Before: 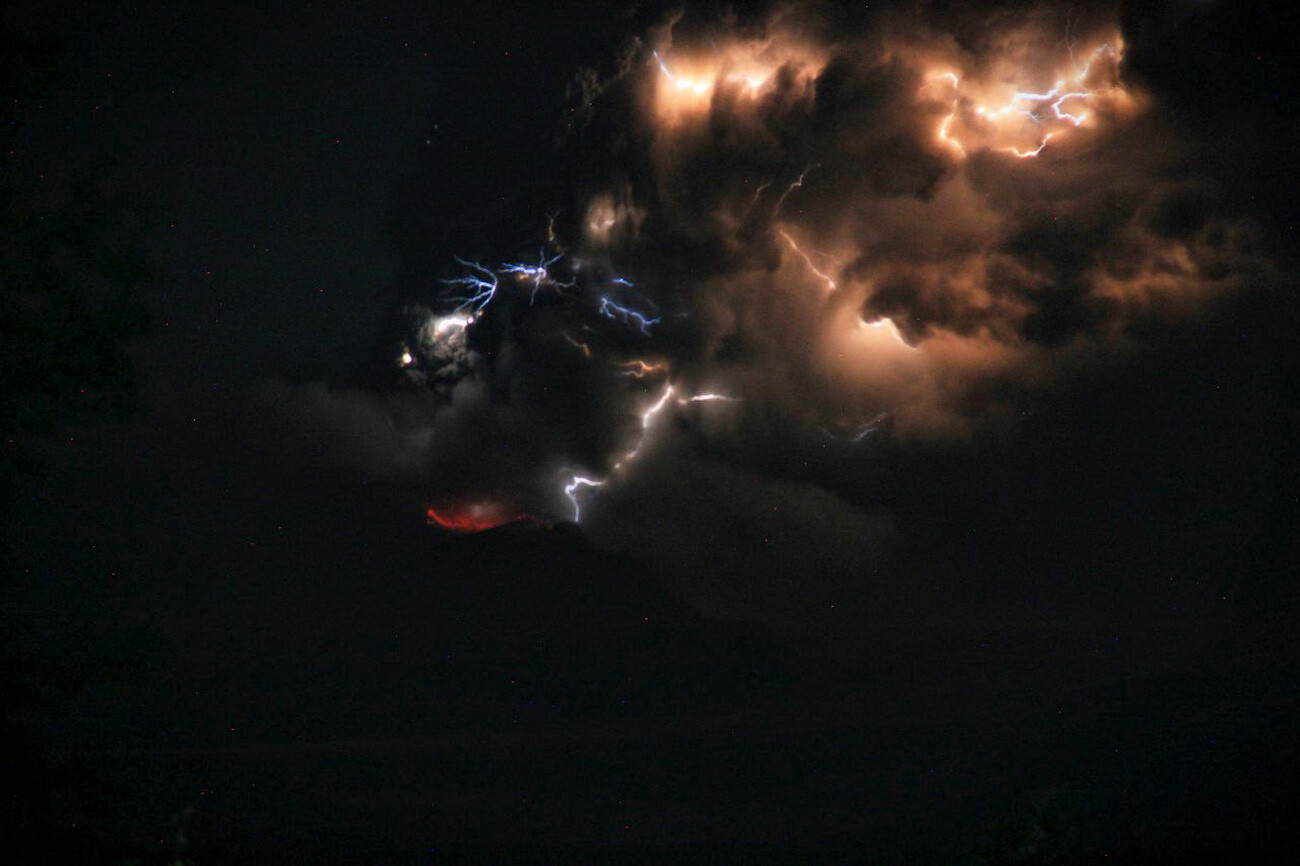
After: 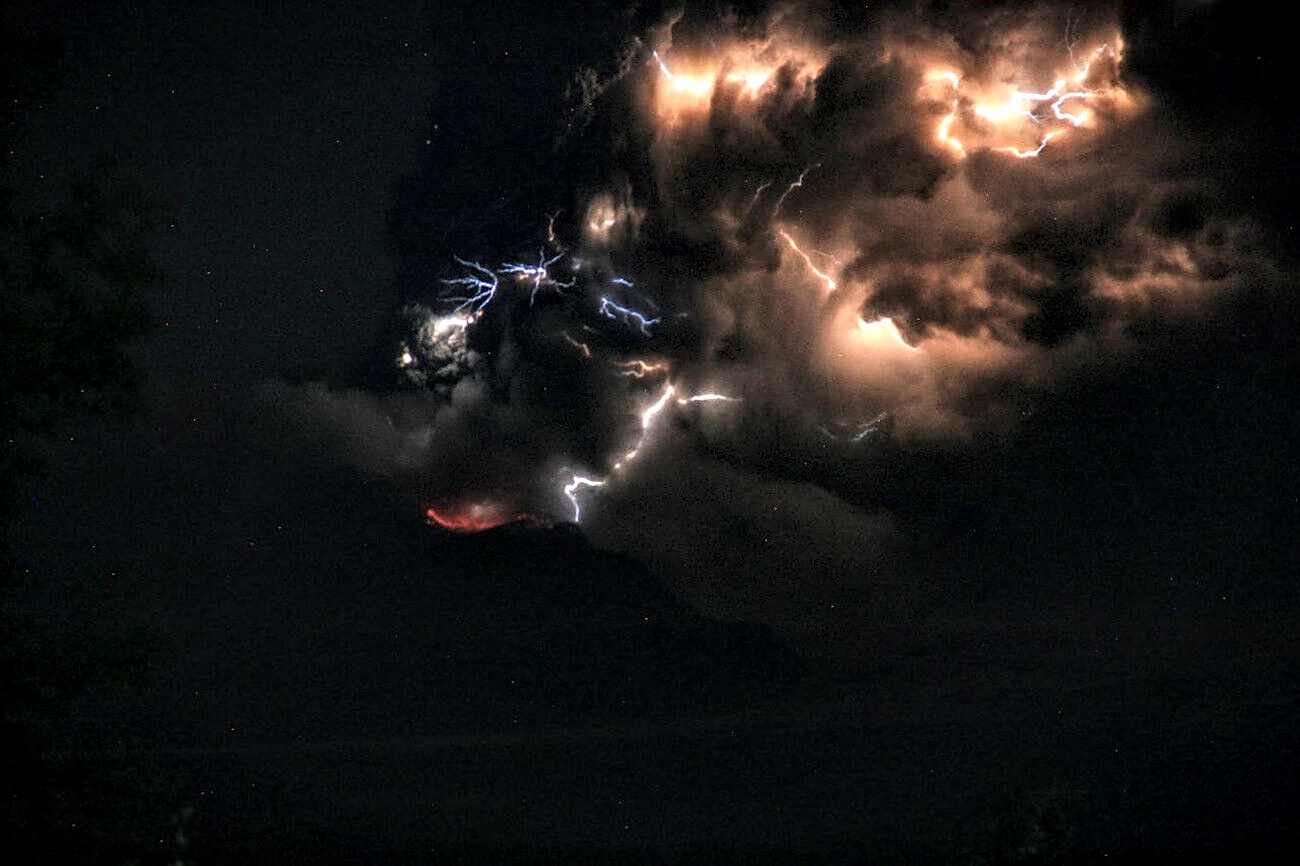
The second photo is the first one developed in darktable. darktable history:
sharpen: on, module defaults
local contrast: highlights 0%, shadows 3%, detail 182%
